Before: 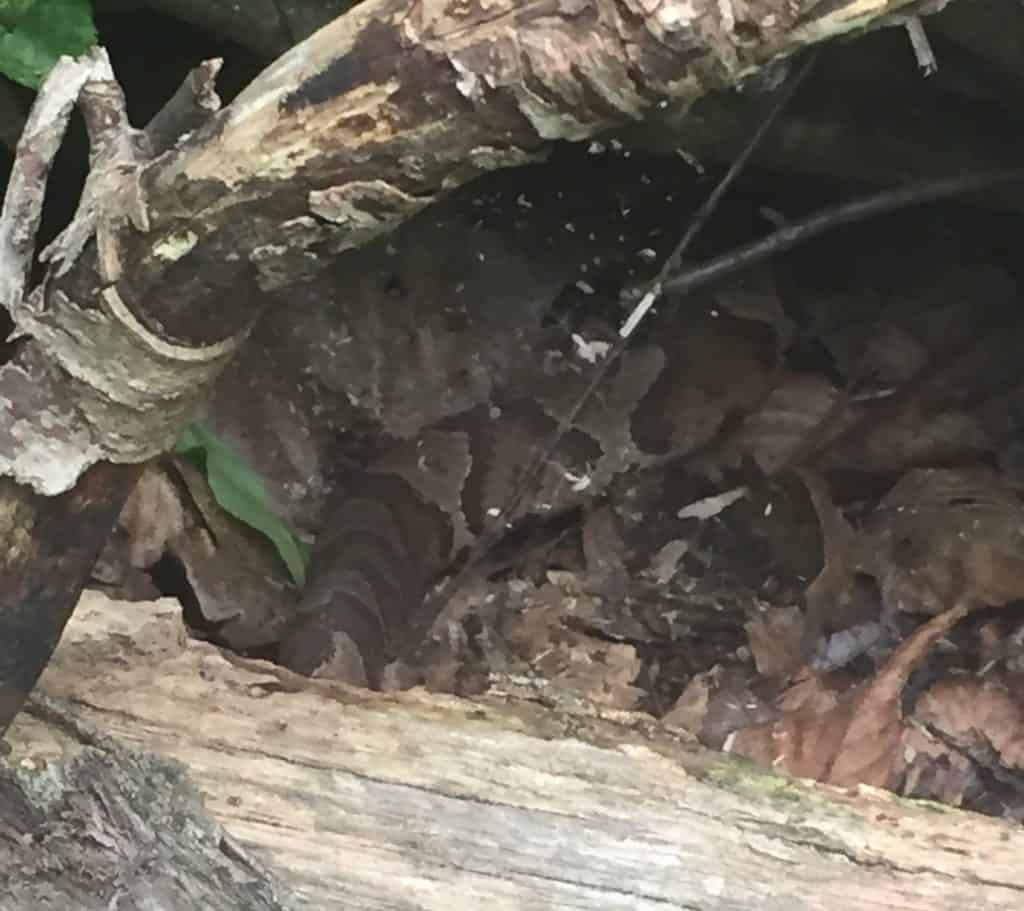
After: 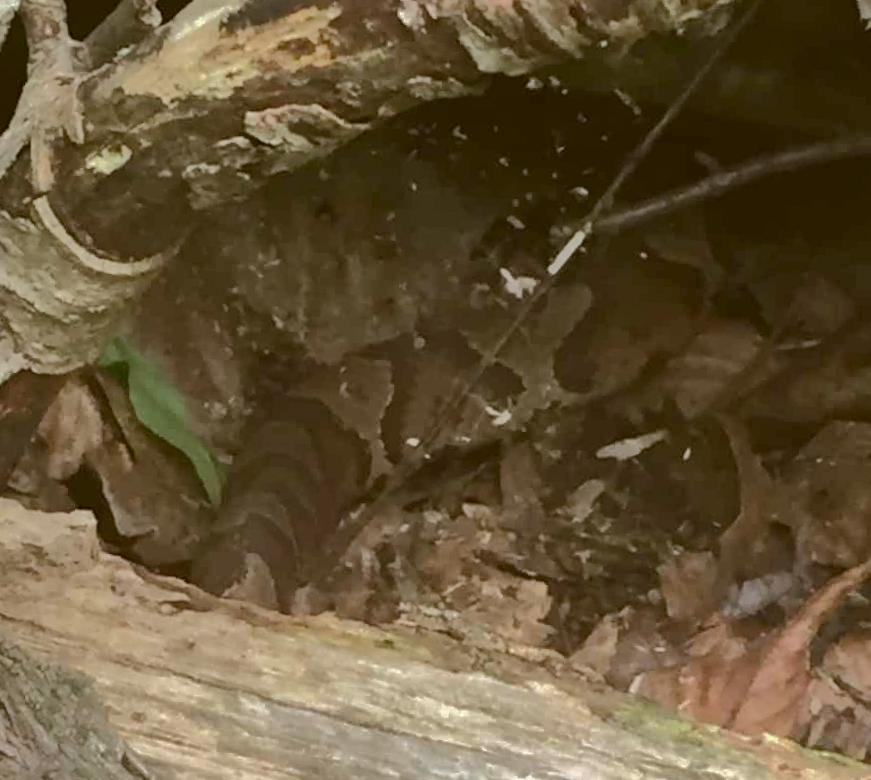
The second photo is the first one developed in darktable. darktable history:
shadows and highlights: shadows -19.27, highlights -73.05
color correction: highlights a* -0.516, highlights b* 0.183, shadows a* 5.02, shadows b* 20.34
crop and rotate: angle -3.01°, left 5.228%, top 5.194%, right 4.74%, bottom 4.205%
